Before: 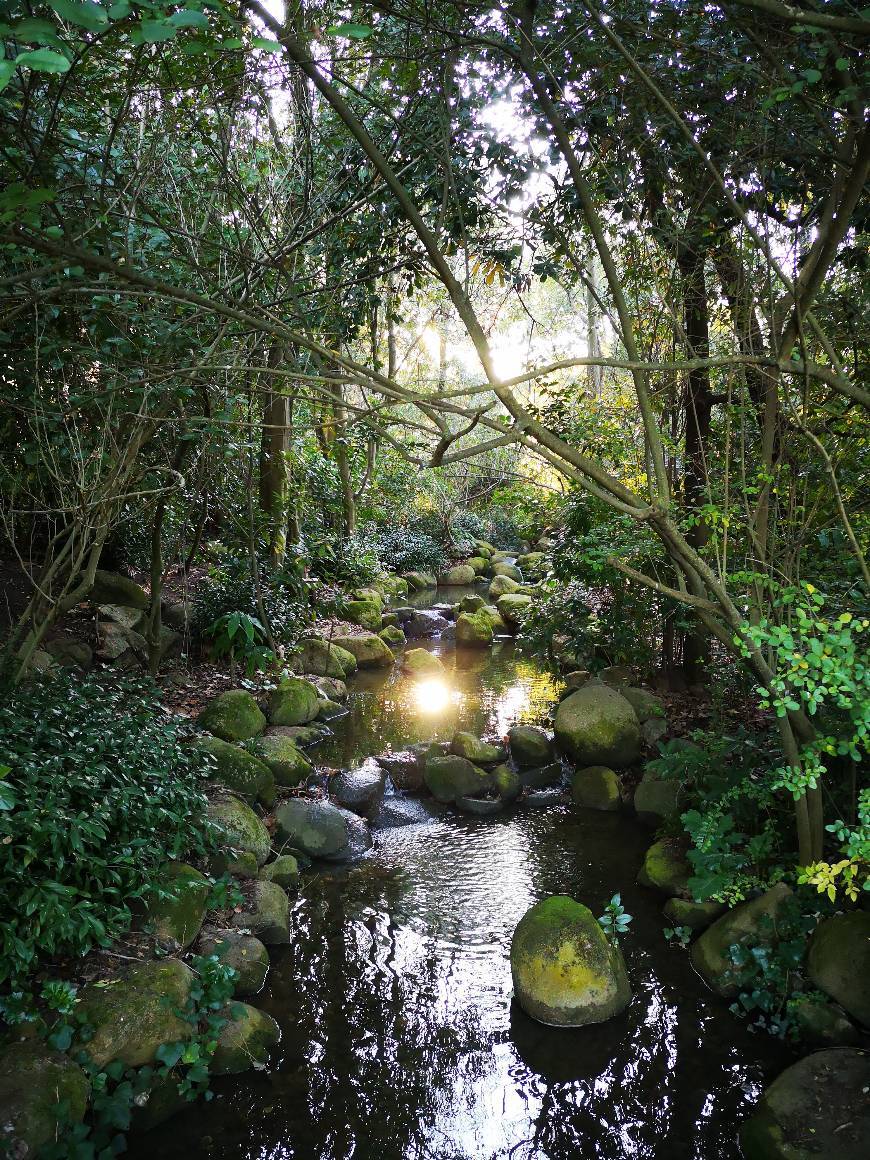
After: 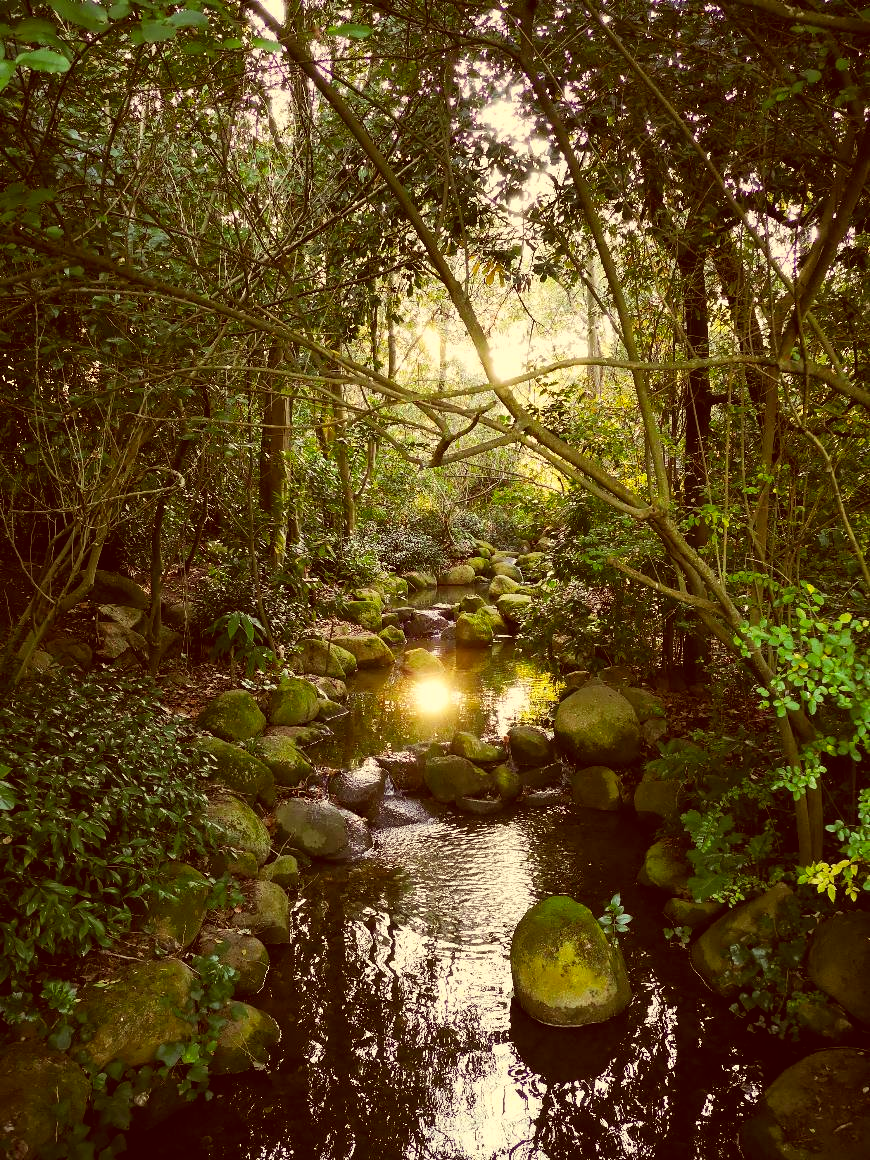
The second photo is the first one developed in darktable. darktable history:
color correction: highlights a* 1.09, highlights b* 24.07, shadows a* 16.26, shadows b* 24.63
